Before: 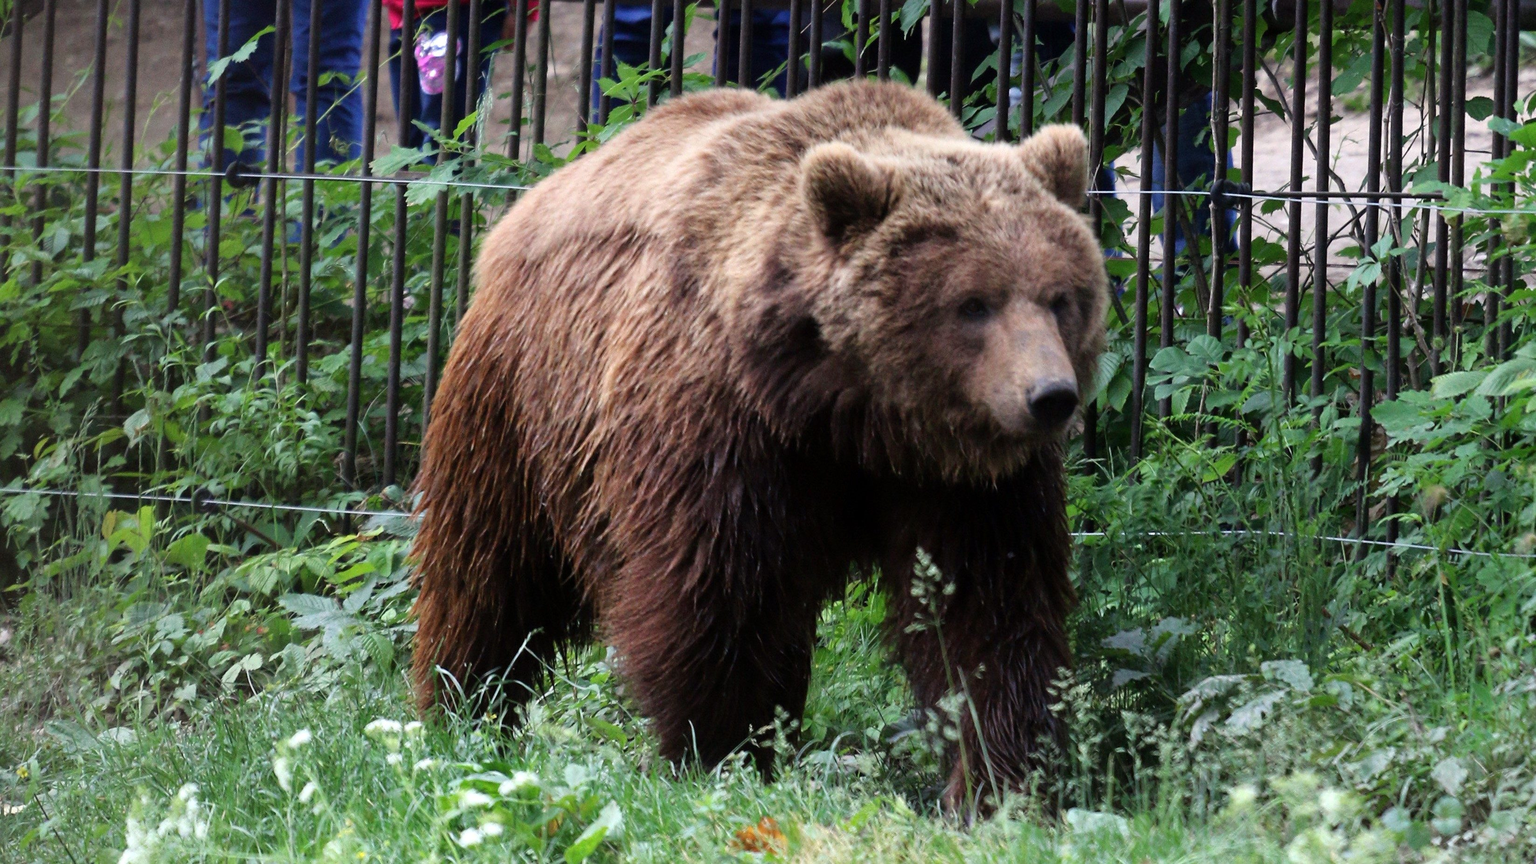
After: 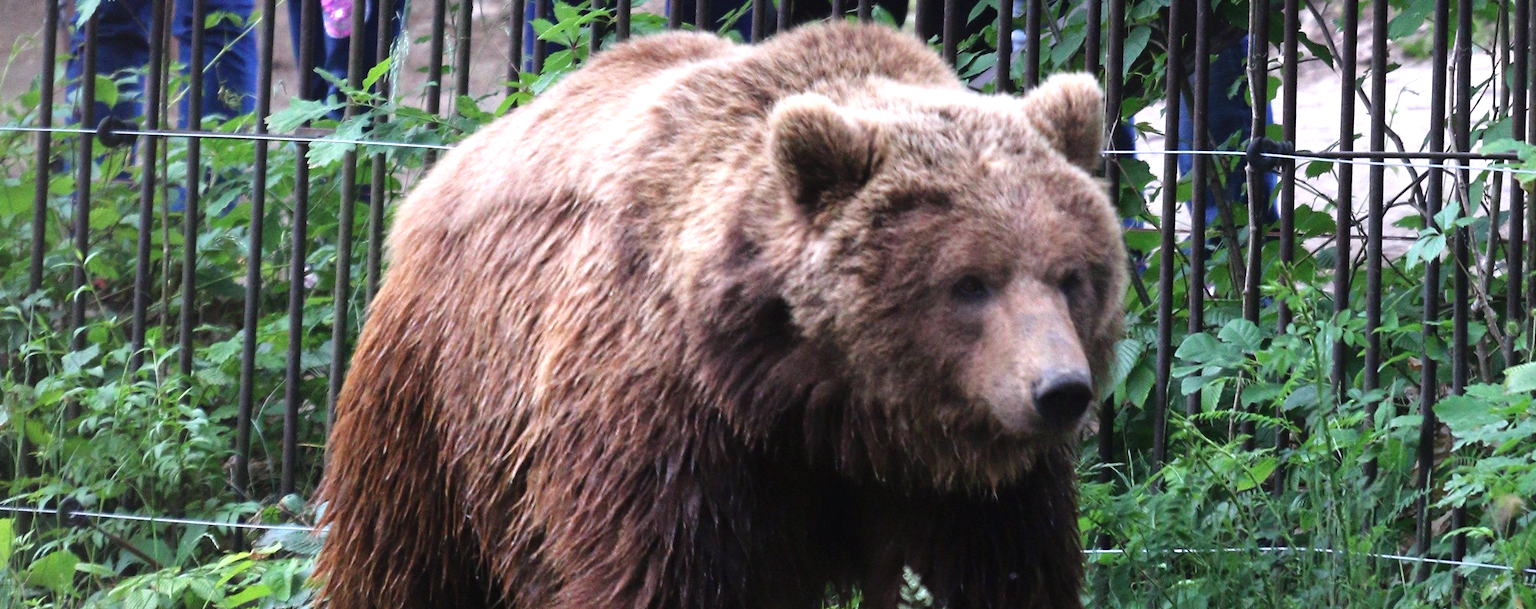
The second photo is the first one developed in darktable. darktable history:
exposure: black level correction -0.002, exposure 0.54 EV, compensate highlight preservation false
crop and rotate: left 9.345%, top 7.22%, right 4.982%, bottom 32.331%
color calibration: illuminant as shot in camera, x 0.358, y 0.373, temperature 4628.91 K
